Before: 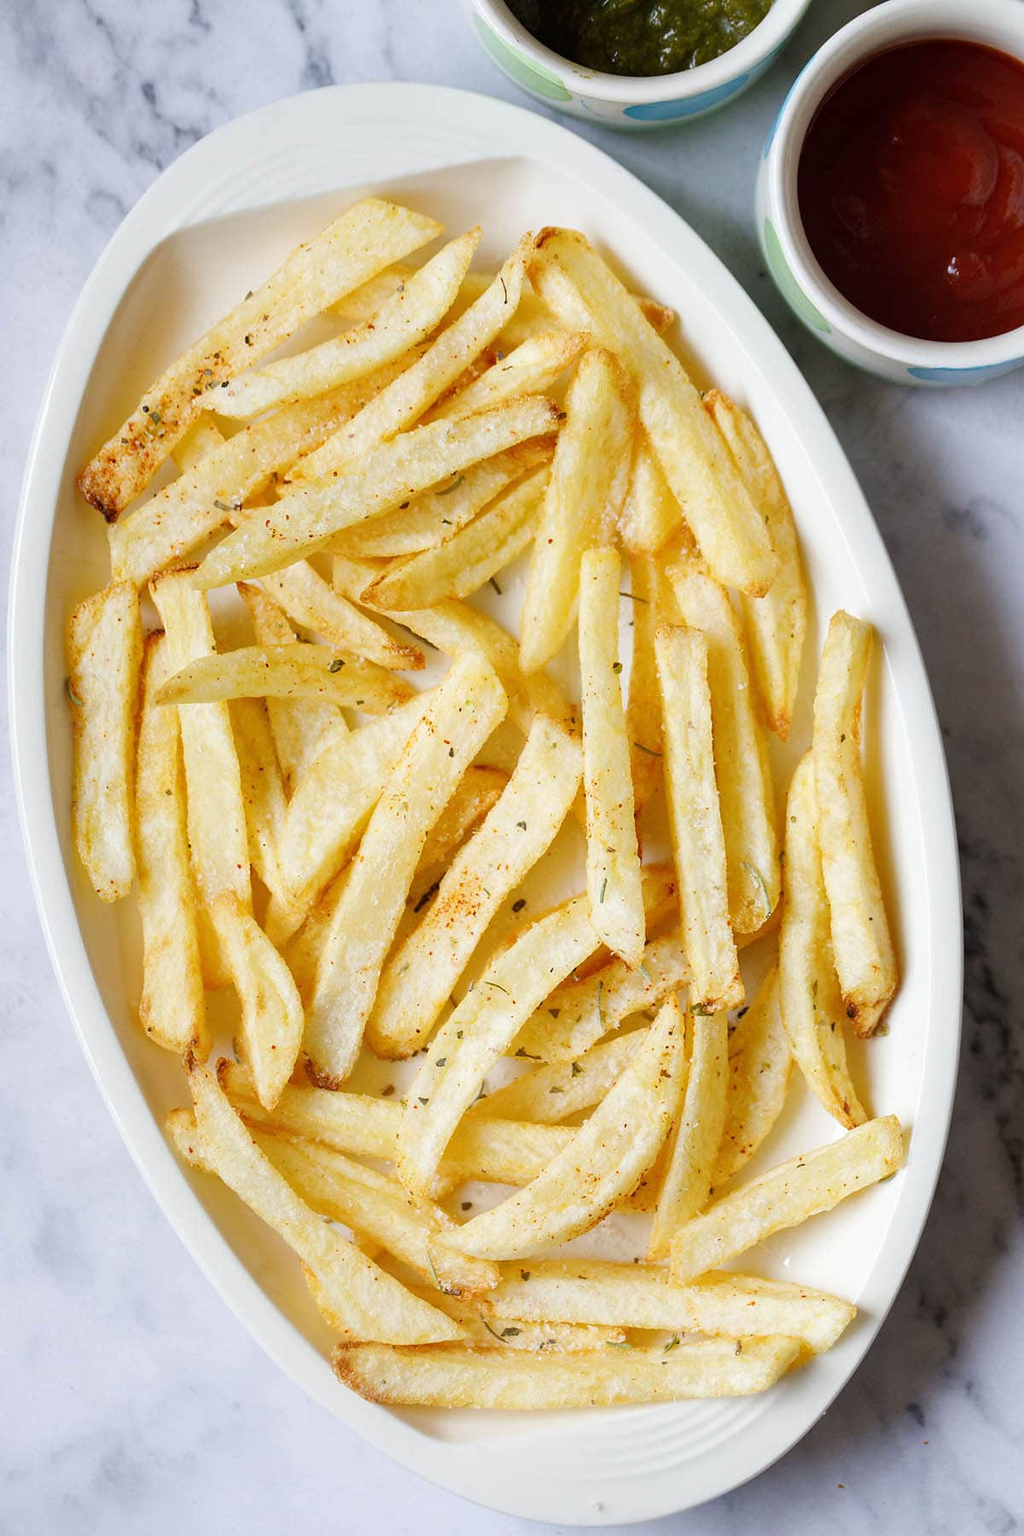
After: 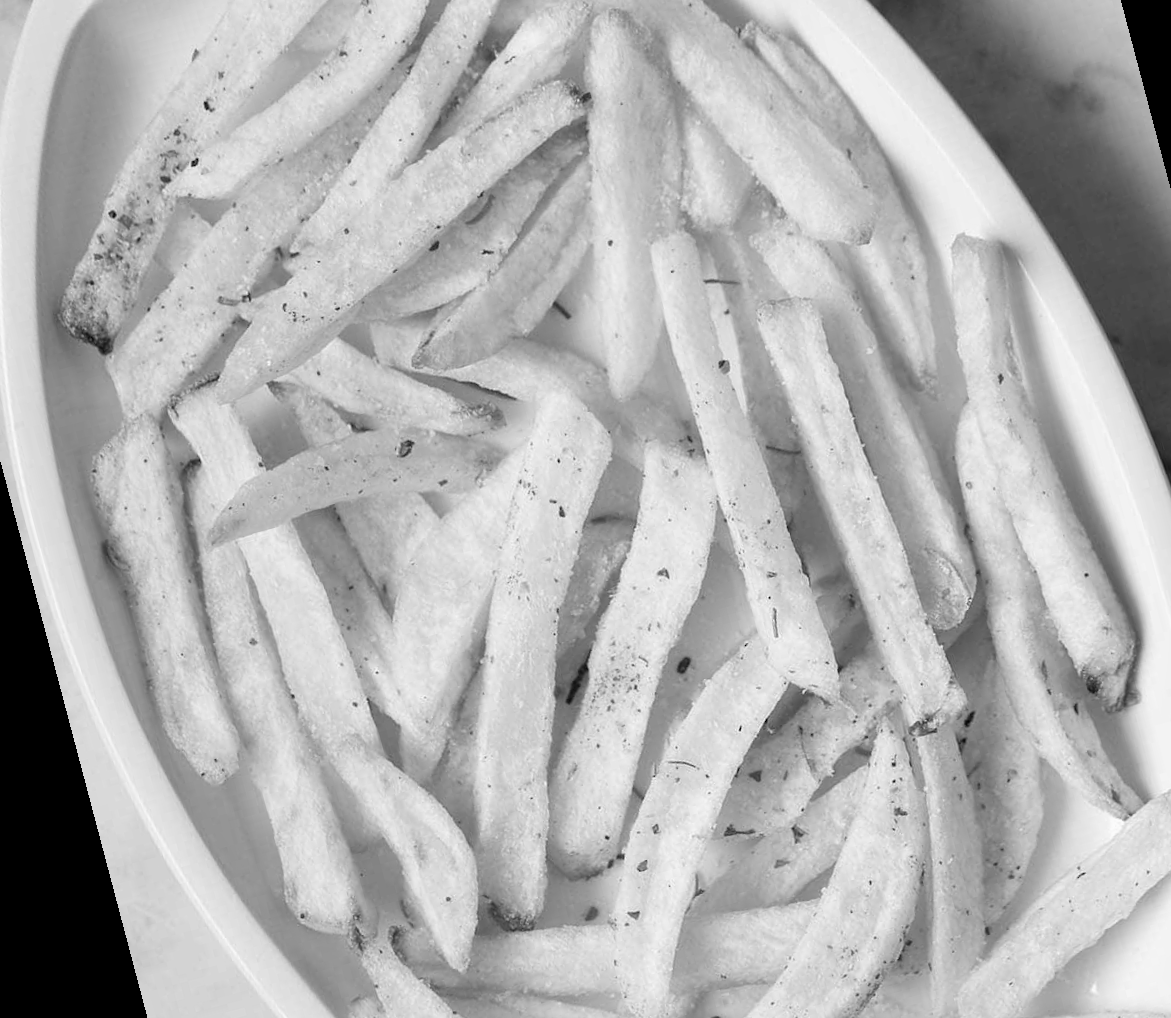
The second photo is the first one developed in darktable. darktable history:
monochrome: a 32, b 64, size 2.3
crop and rotate: left 1.088%, right 8.807%
rotate and perspective: rotation -14.8°, crop left 0.1, crop right 0.903, crop top 0.25, crop bottom 0.748
